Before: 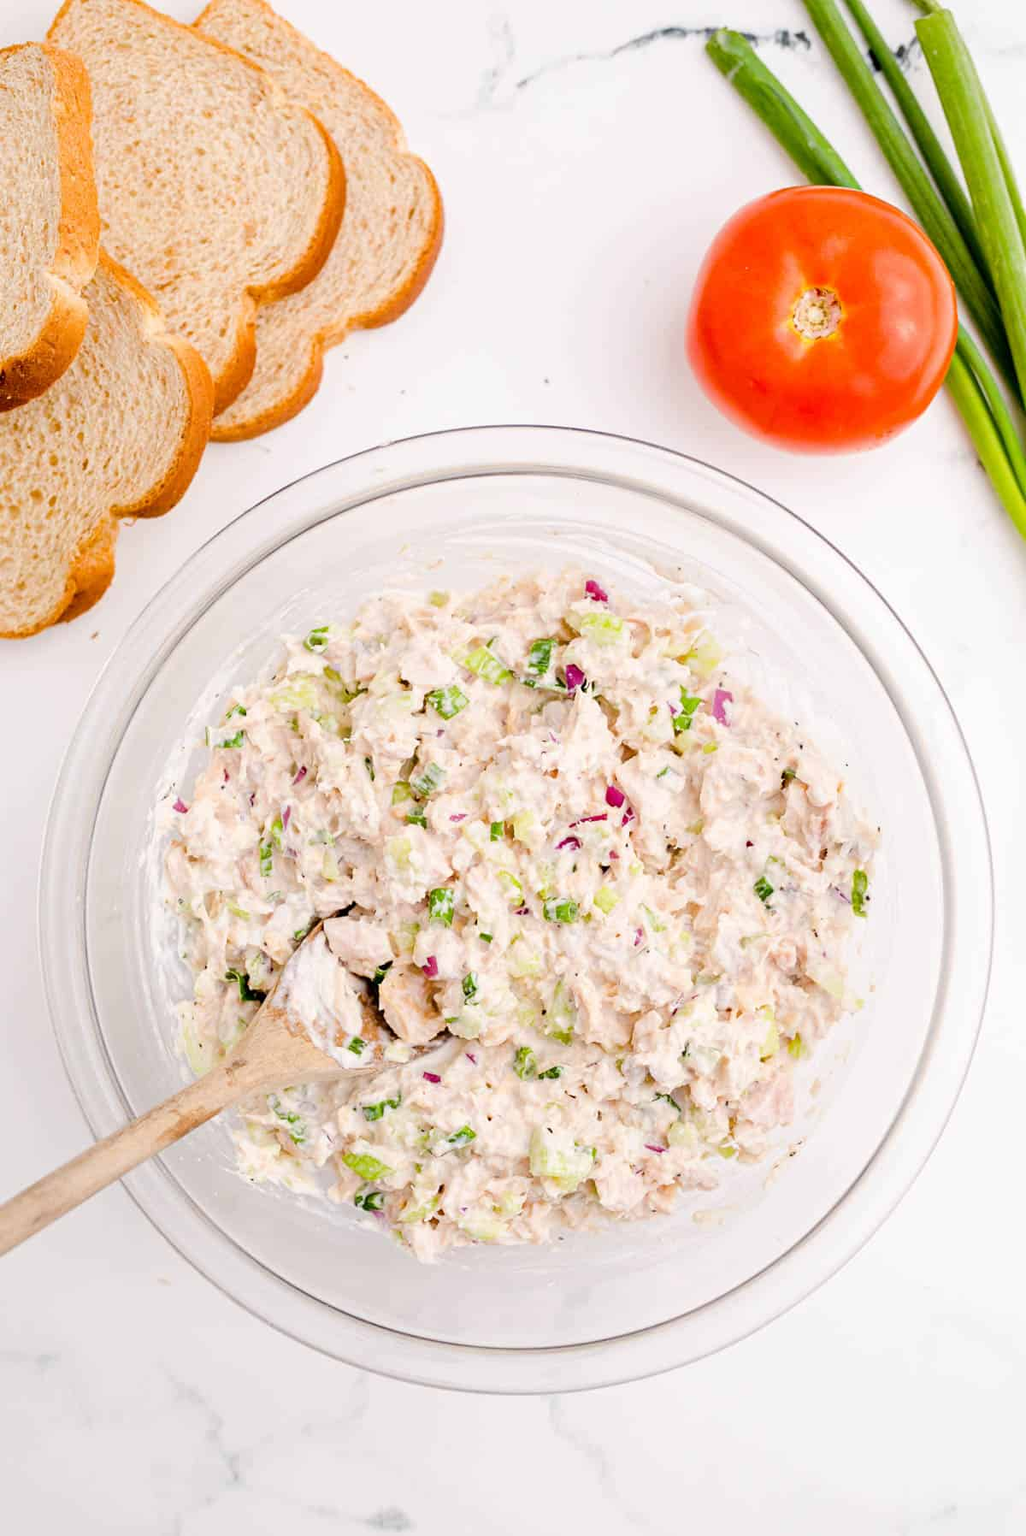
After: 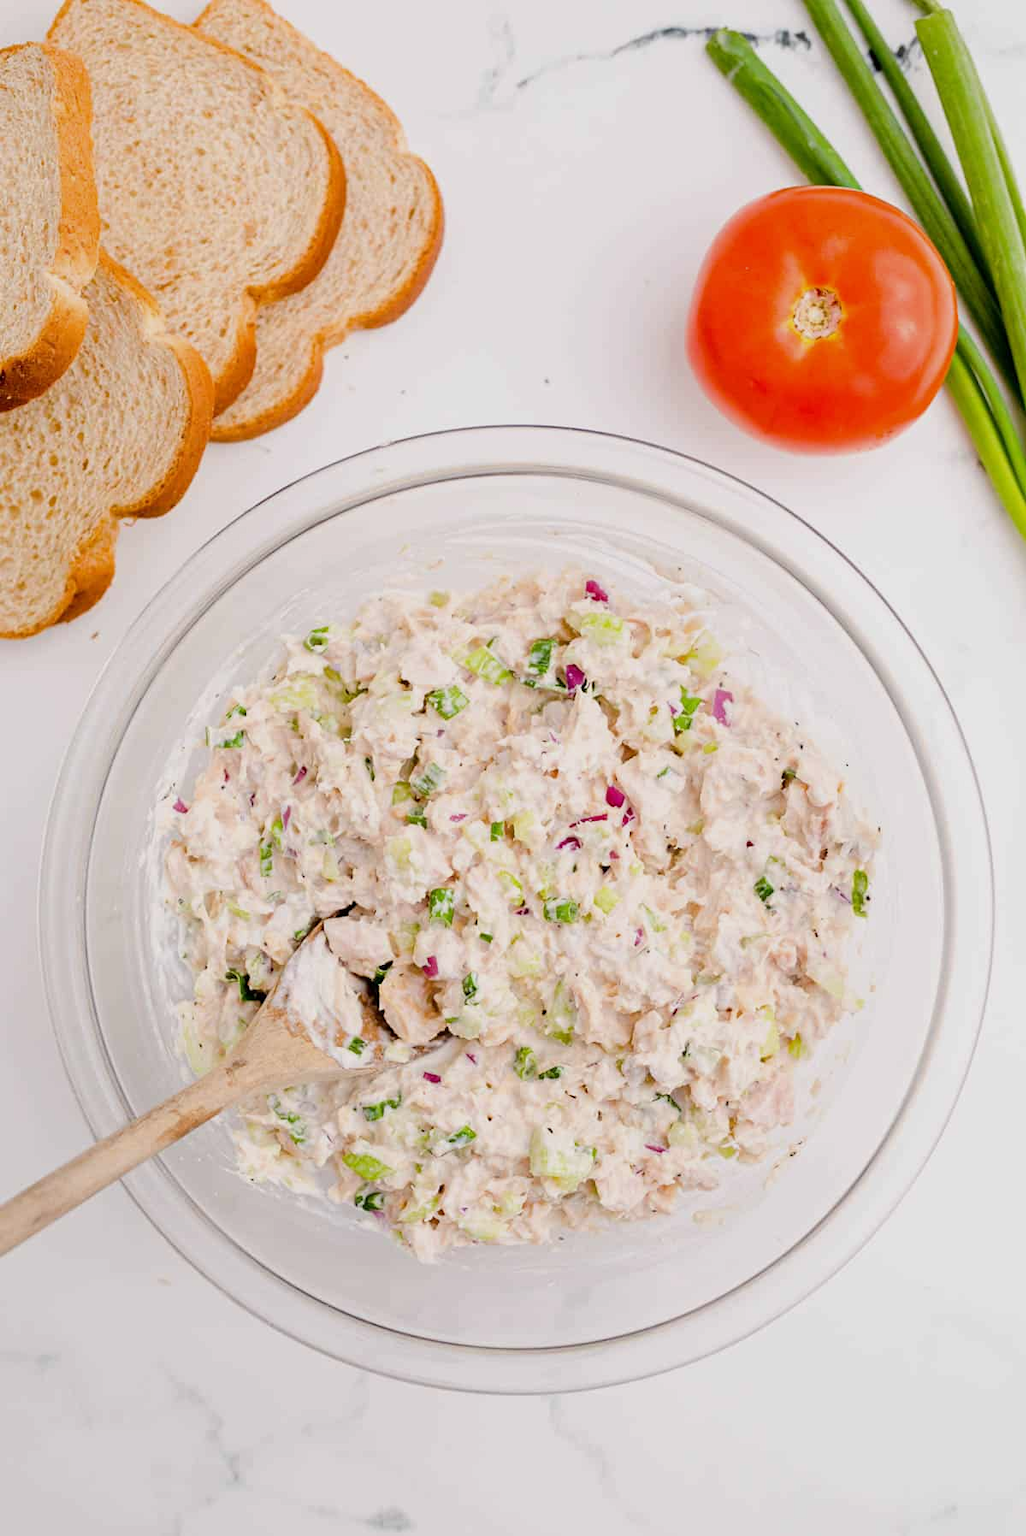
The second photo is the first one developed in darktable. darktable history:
exposure: exposure -0.306 EV, compensate highlight preservation false
